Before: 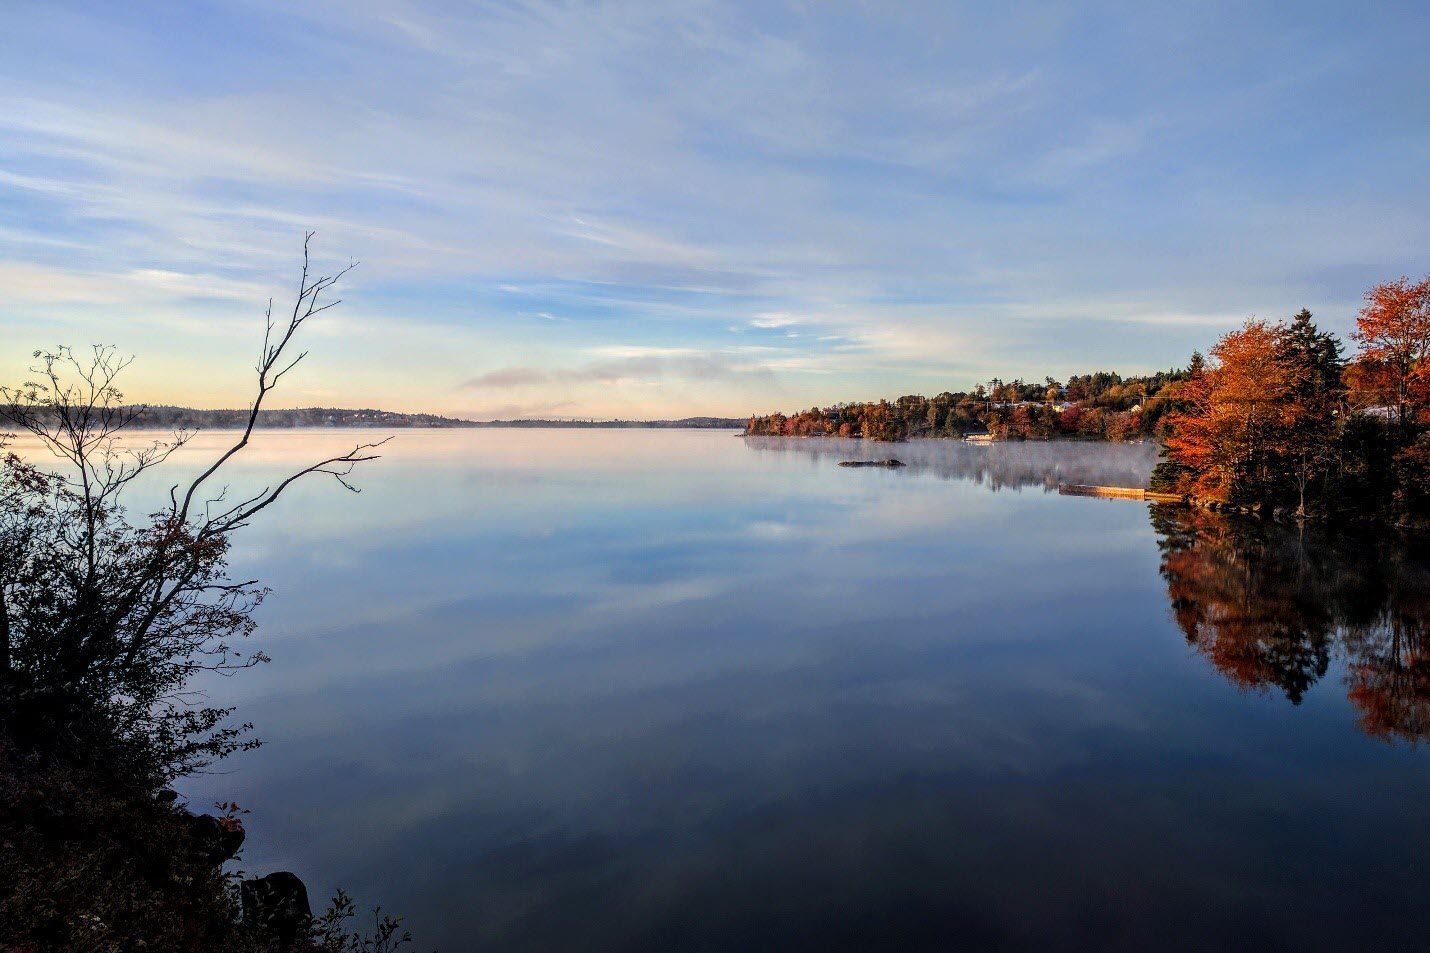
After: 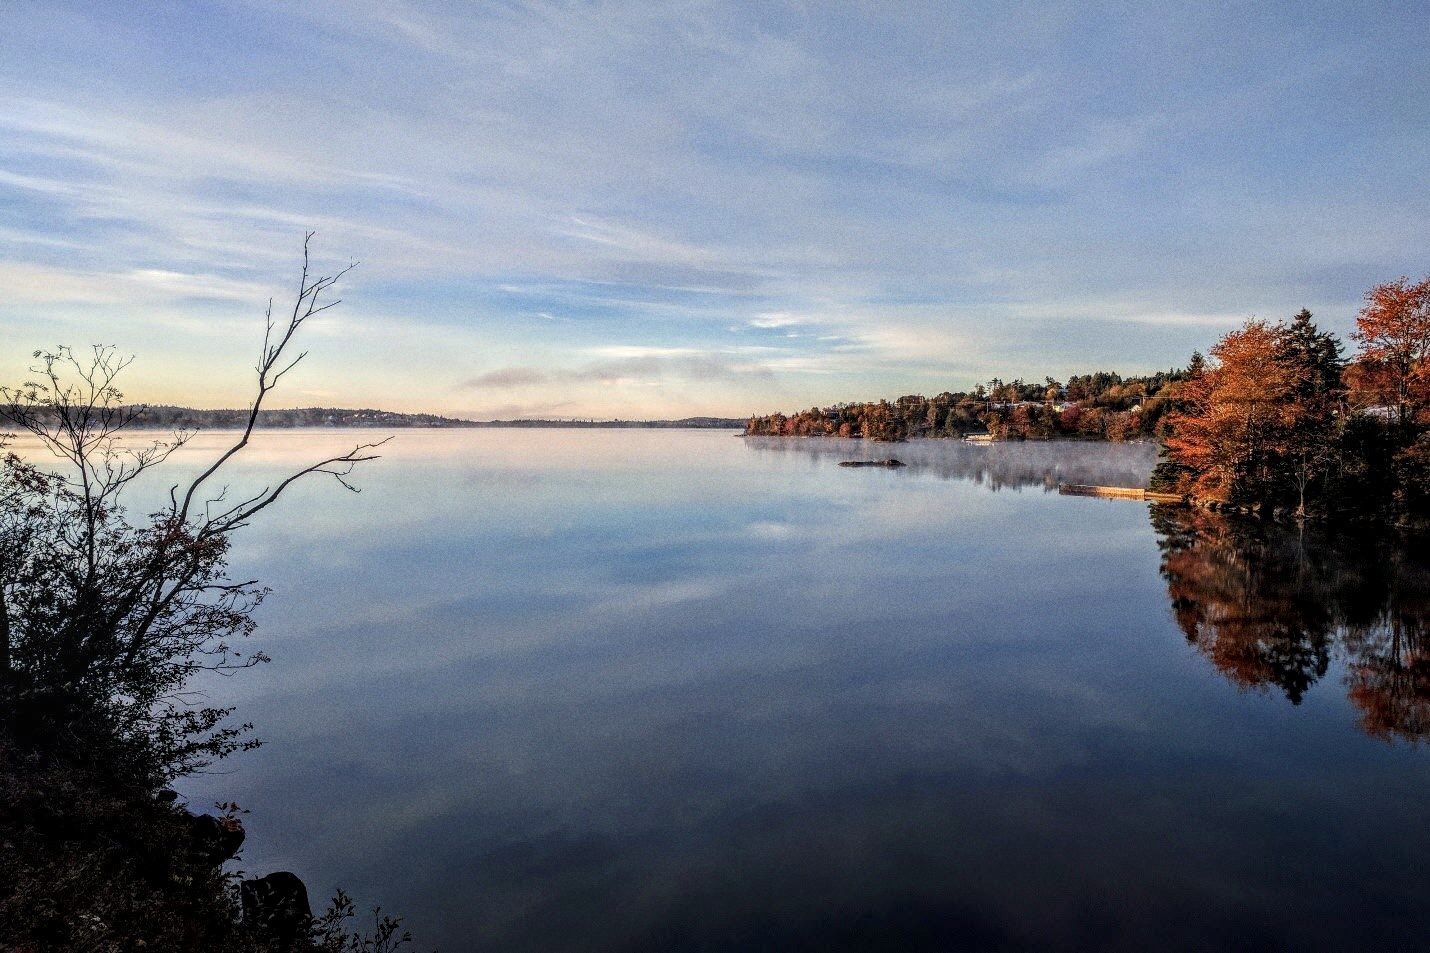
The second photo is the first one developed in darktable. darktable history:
grain: coarseness 0.47 ISO
contrast brightness saturation: saturation -0.17
local contrast: on, module defaults
